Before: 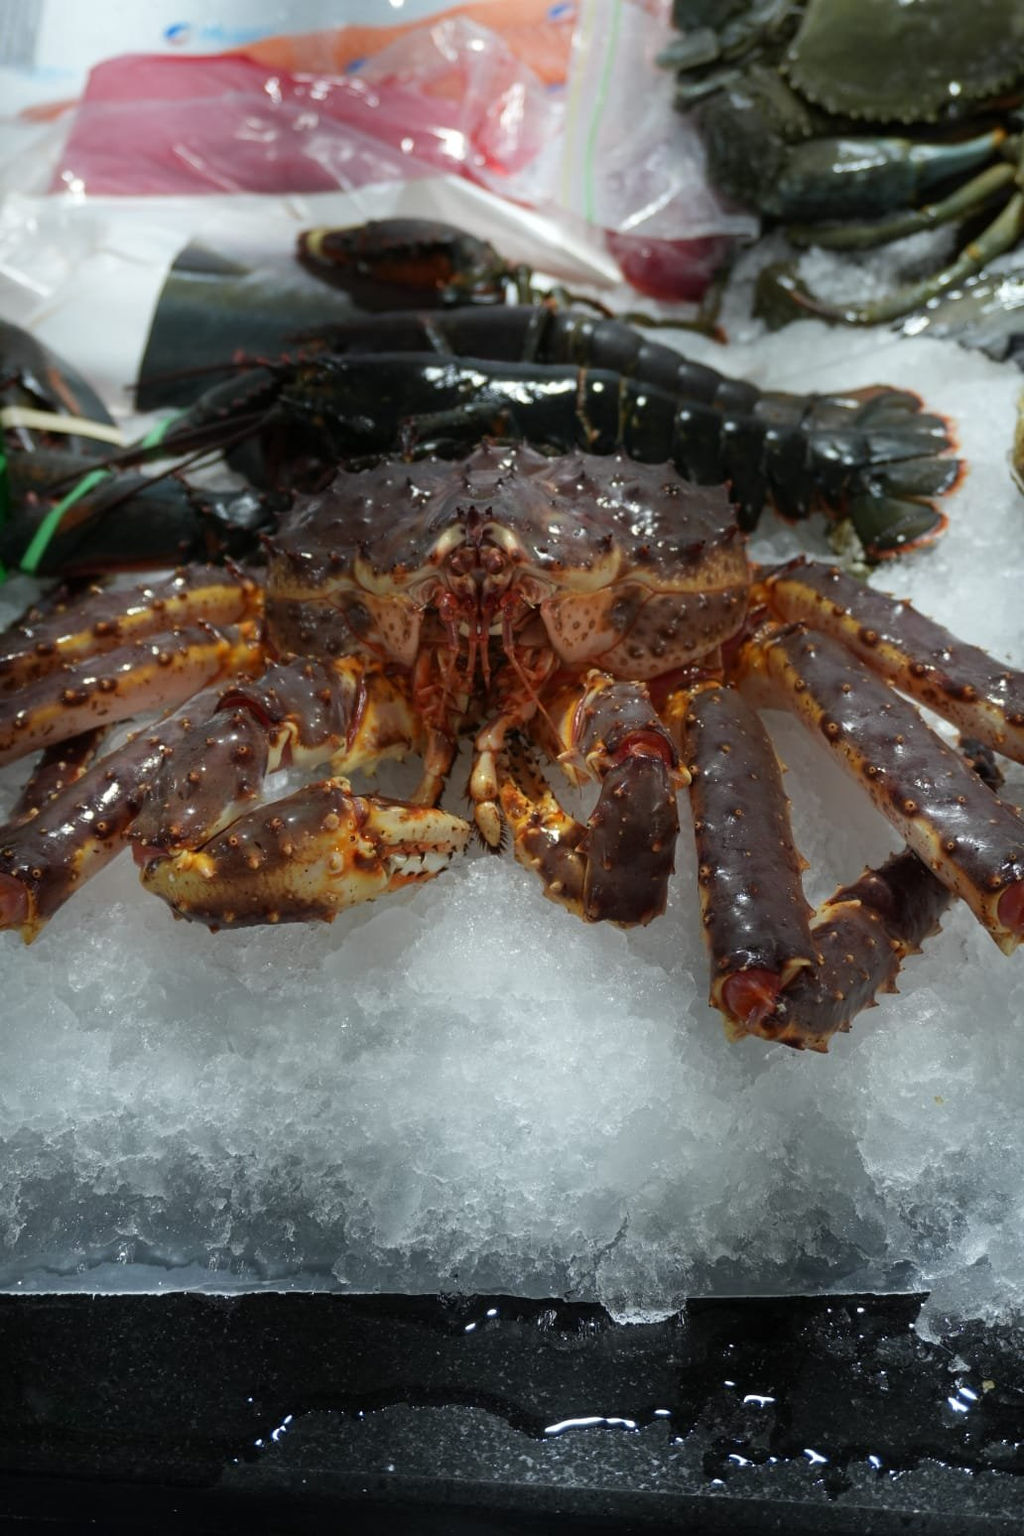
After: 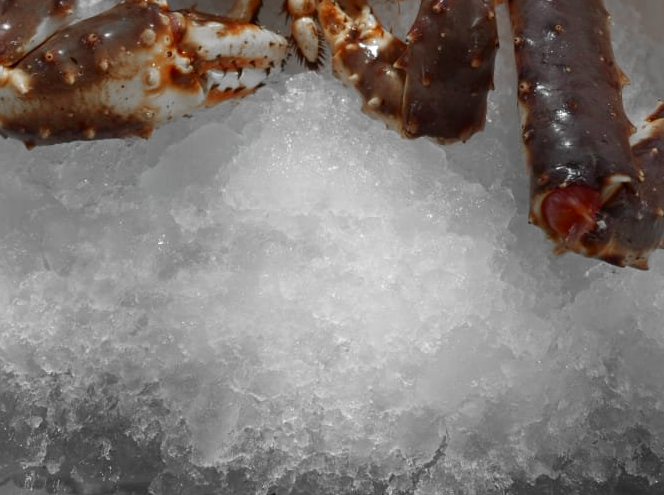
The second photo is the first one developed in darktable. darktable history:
color zones: curves: ch0 [(0, 0.497) (0.096, 0.361) (0.221, 0.538) (0.429, 0.5) (0.571, 0.5) (0.714, 0.5) (0.857, 0.5) (1, 0.497)]; ch1 [(0, 0.5) (0.143, 0.5) (0.257, -0.002) (0.429, 0.04) (0.571, -0.001) (0.714, -0.015) (0.857, 0.024) (1, 0.5)]
exposure: compensate highlight preservation false
crop: left 18.091%, top 51.13%, right 17.525%, bottom 16.85%
